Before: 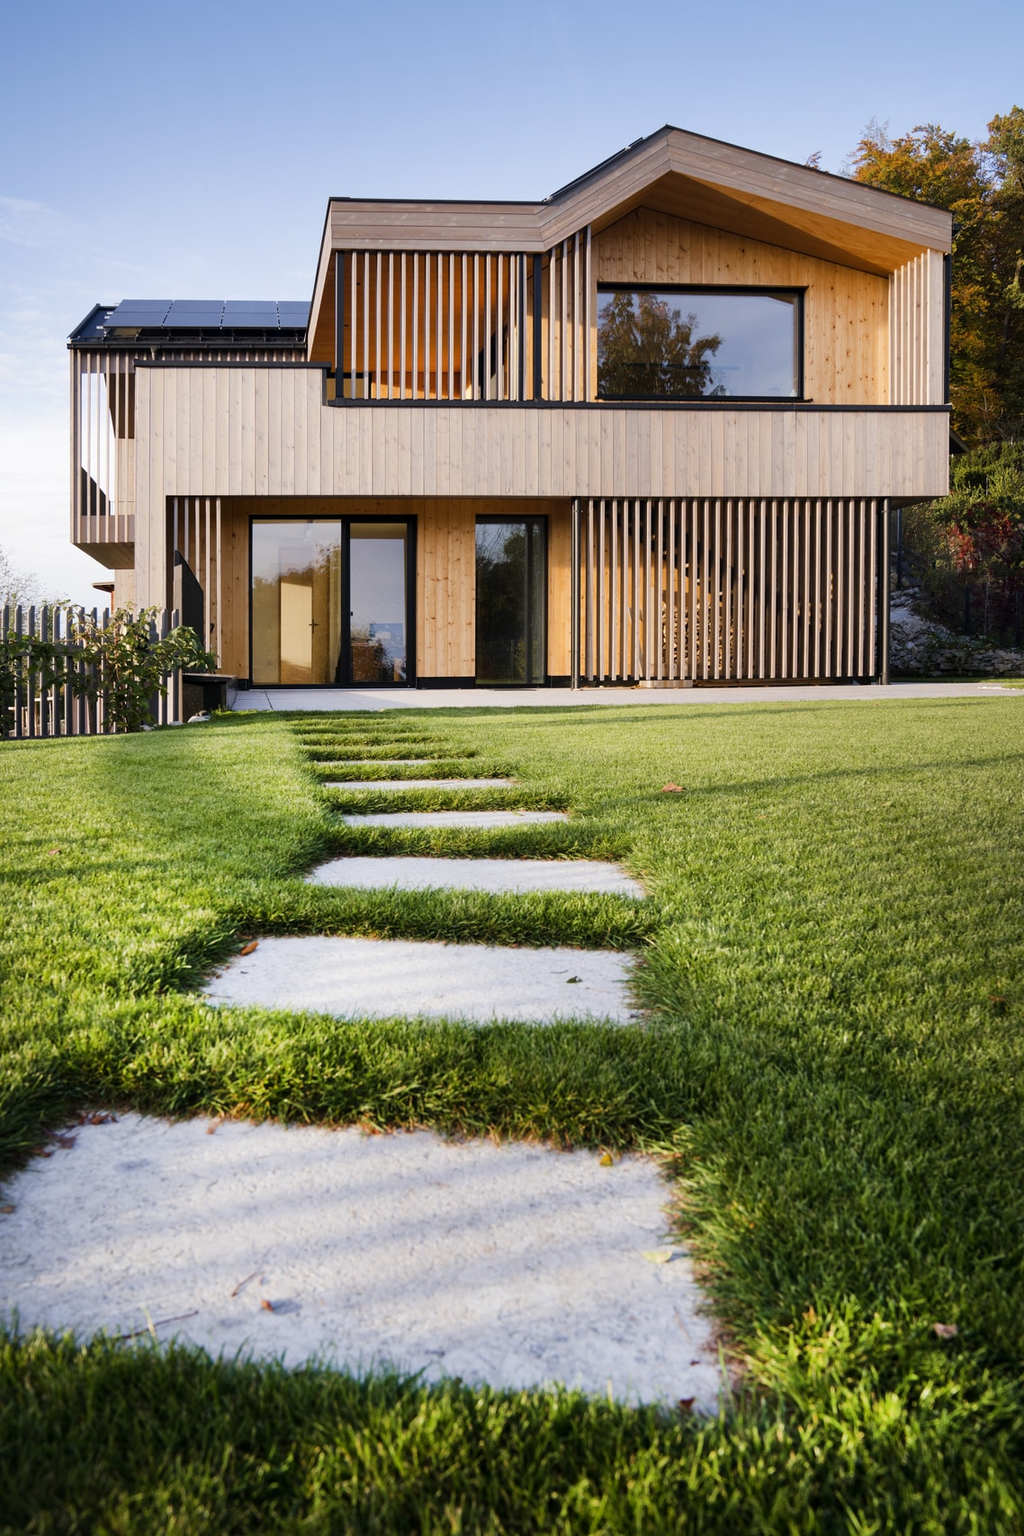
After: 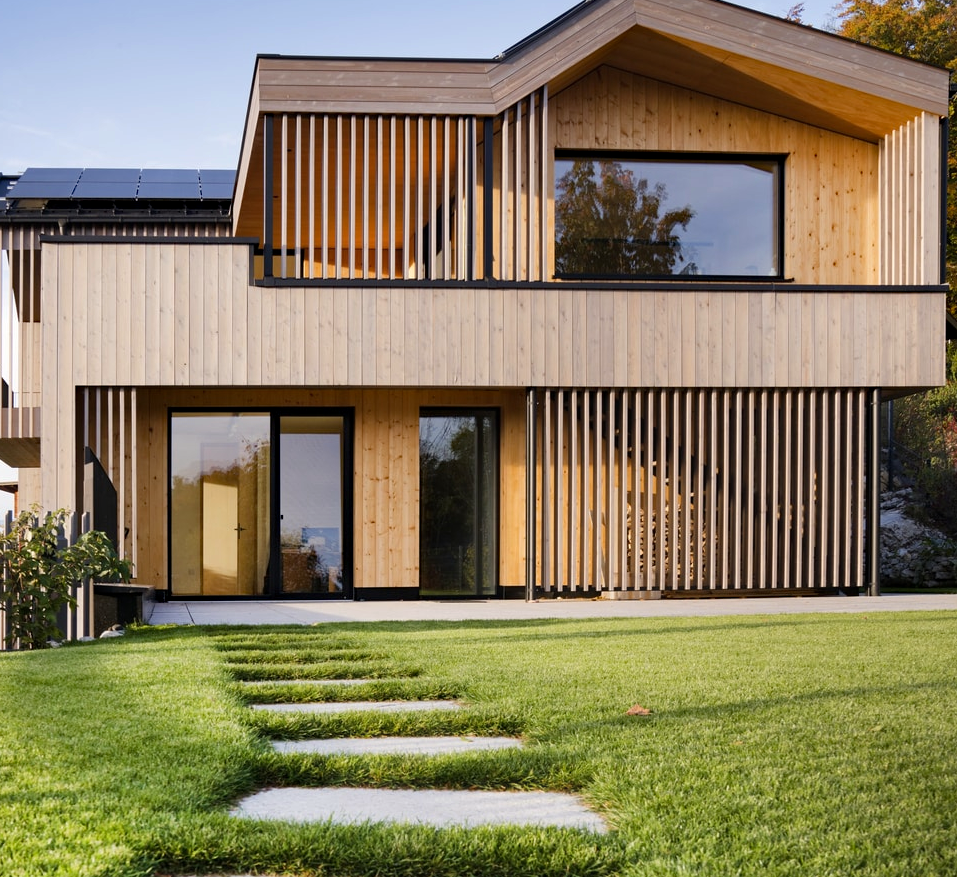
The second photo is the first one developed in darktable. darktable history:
haze removal: compatibility mode true, adaptive false
crop and rotate: left 9.642%, top 9.688%, right 6.211%, bottom 38.891%
